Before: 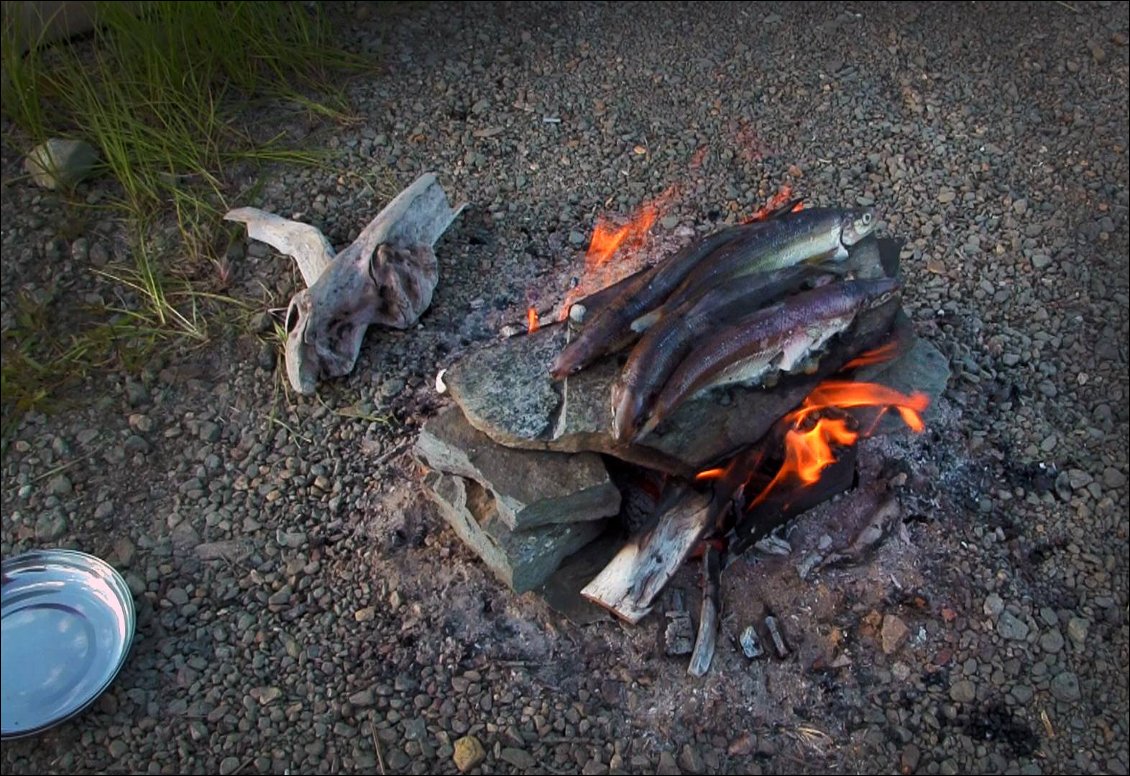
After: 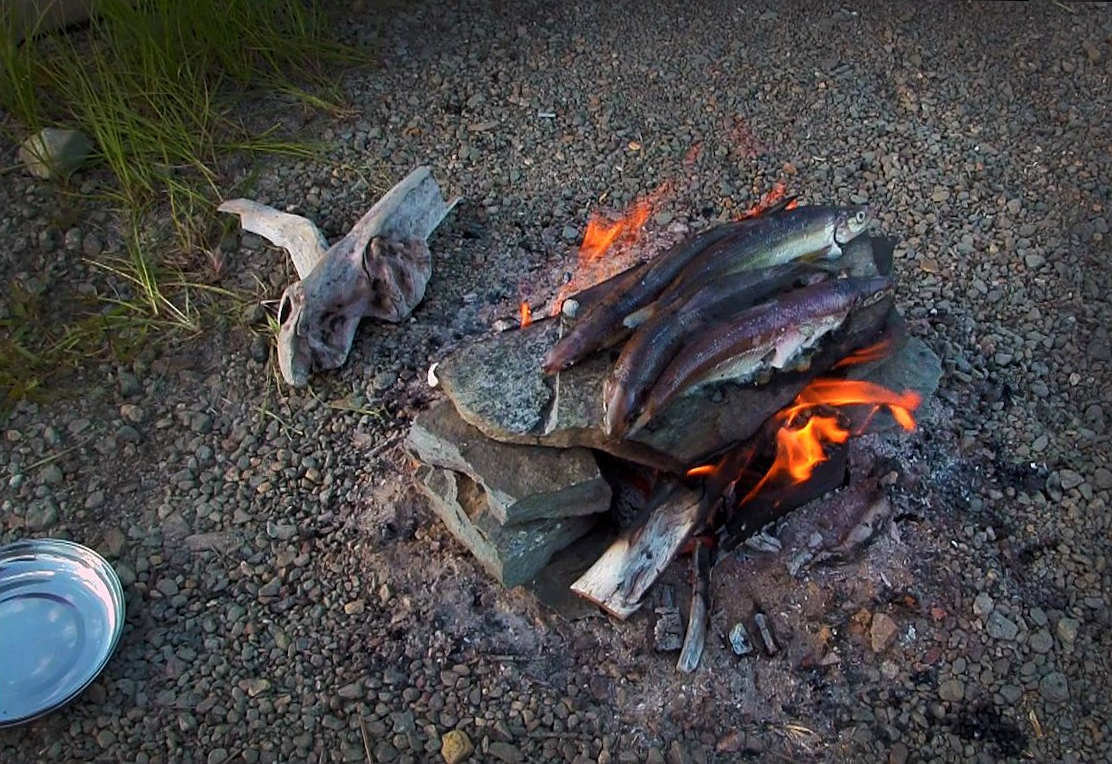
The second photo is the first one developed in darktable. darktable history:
crop and rotate: angle -0.61°
sharpen: radius 0.974, amount 0.607
color balance rgb: perceptual saturation grading › global saturation -0.124%, global vibrance 20%
